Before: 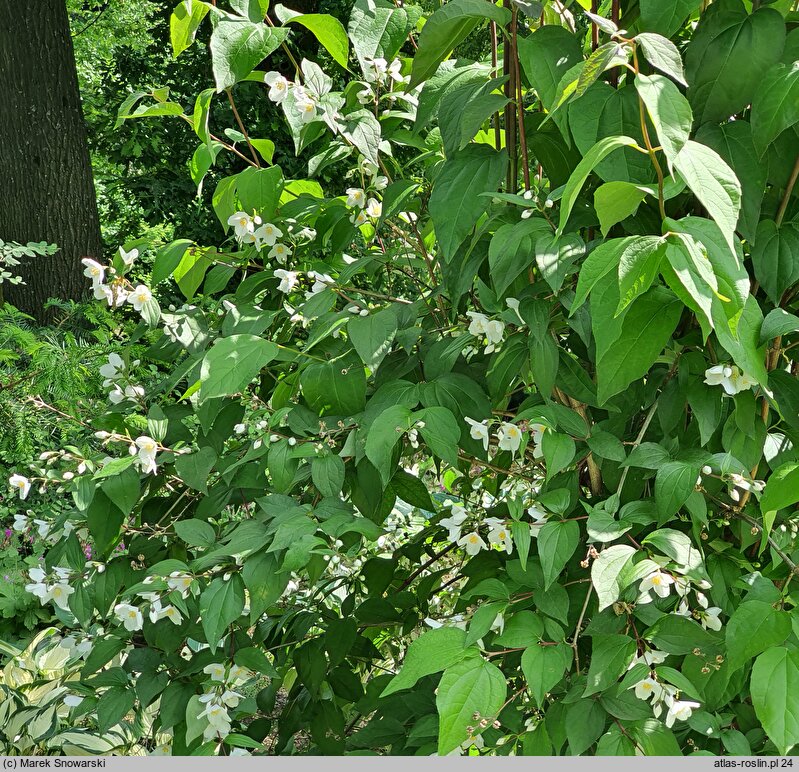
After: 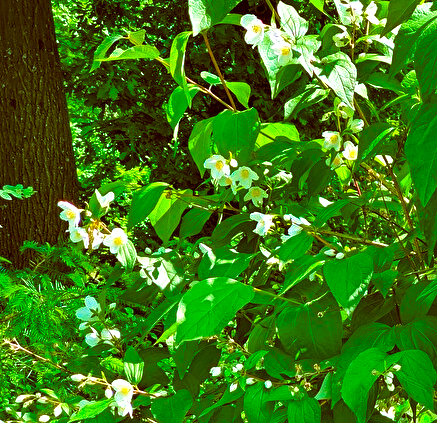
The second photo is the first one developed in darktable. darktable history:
color balance rgb: linear chroma grading › shadows 10%, linear chroma grading › highlights 10%, linear chroma grading › global chroma 15%, linear chroma grading › mid-tones 15%, perceptual saturation grading › global saturation 40%, perceptual saturation grading › highlights -25%, perceptual saturation grading › mid-tones 35%, perceptual saturation grading › shadows 35%, perceptual brilliance grading › global brilliance 11.29%, global vibrance 11.29%
crop and rotate: left 3.047%, top 7.509%, right 42.236%, bottom 37.598%
contrast brightness saturation: brightness -0.02, saturation 0.35
velvia: strength 67.07%, mid-tones bias 0.972
color balance: lift [1, 1.015, 1.004, 0.985], gamma [1, 0.958, 0.971, 1.042], gain [1, 0.956, 0.977, 1.044]
white balance: emerald 1
